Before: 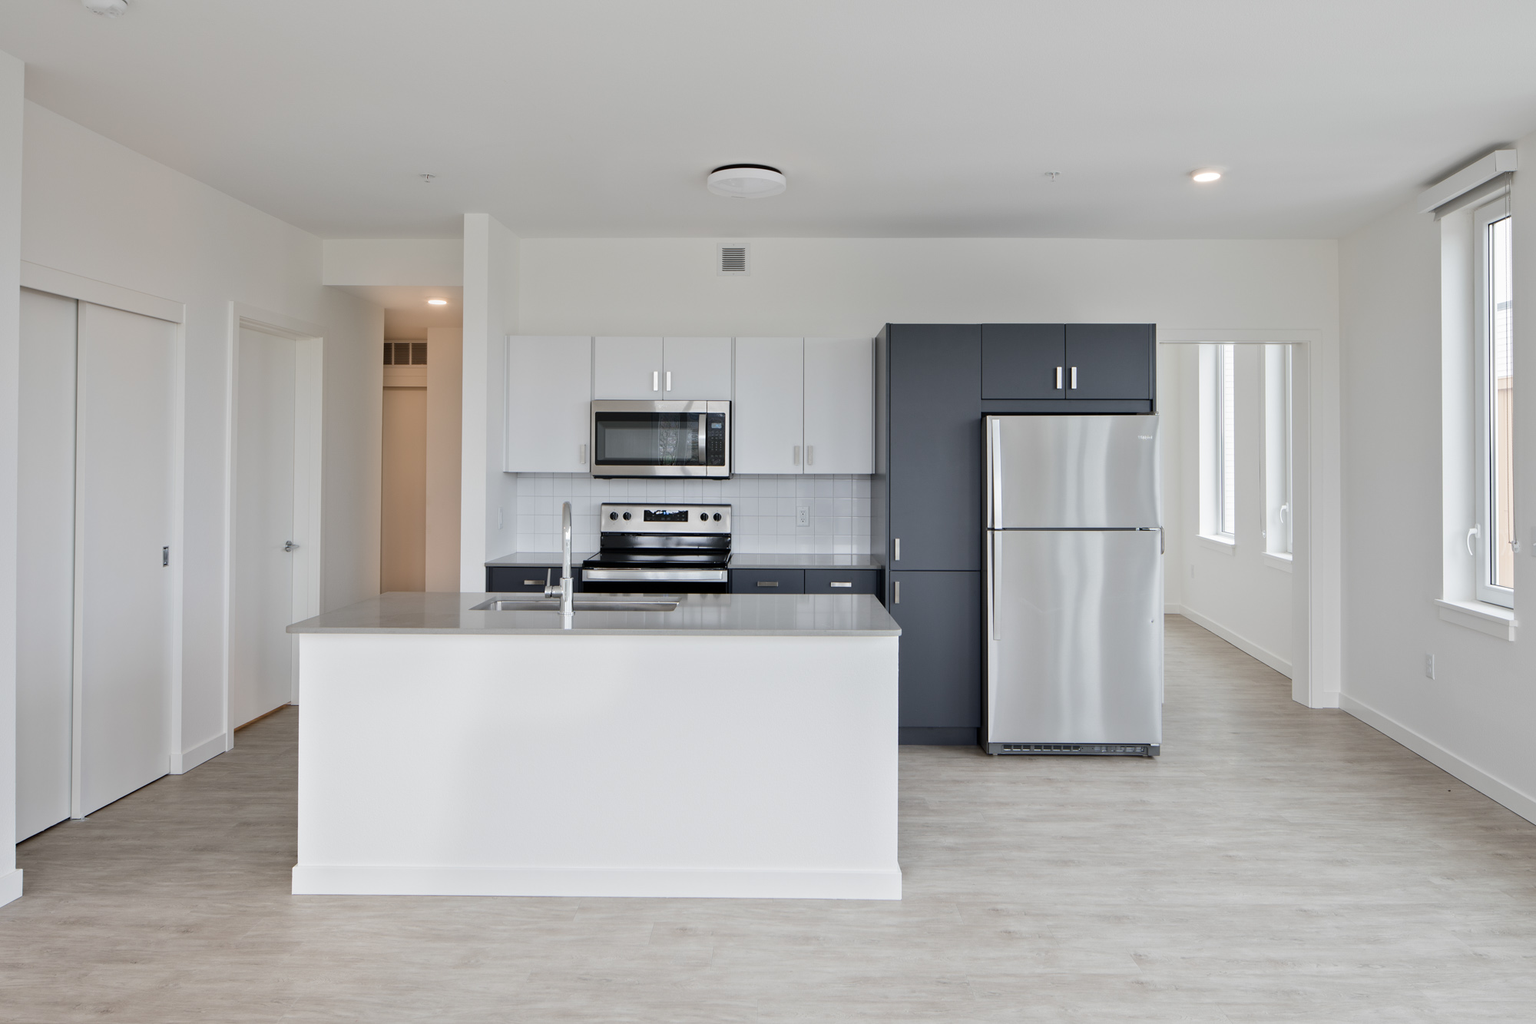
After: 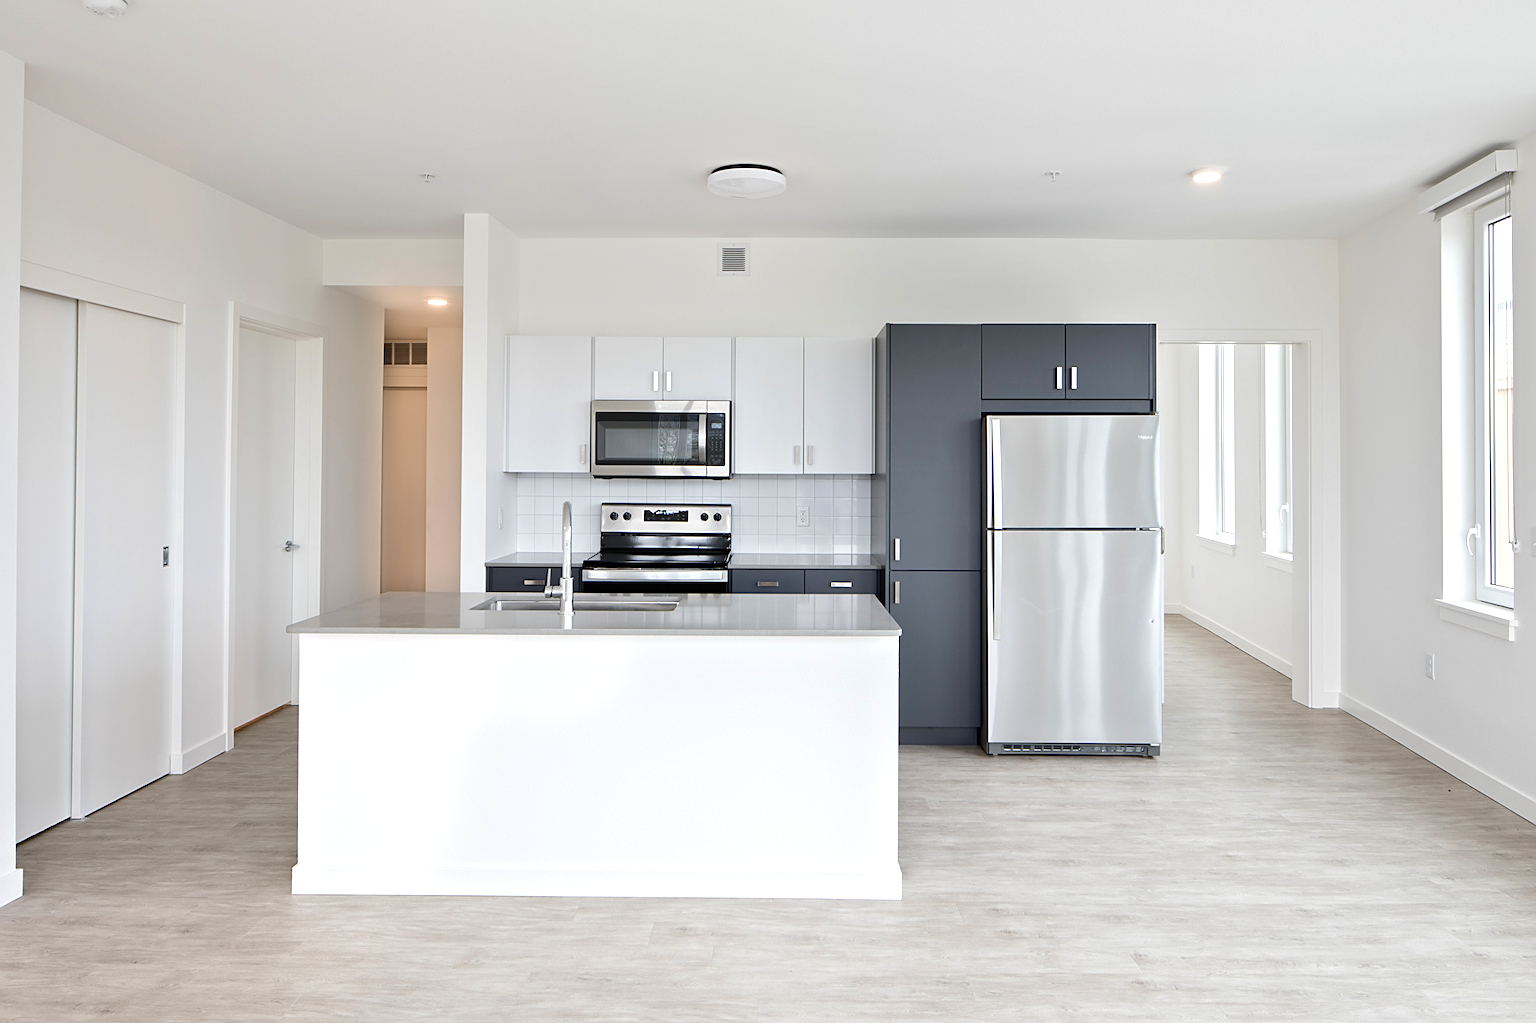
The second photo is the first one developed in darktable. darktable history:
exposure: black level correction 0, exposure 0.498 EV, compensate exposure bias true, compensate highlight preservation false
sharpen: amount 0.462
tone equalizer: edges refinement/feathering 500, mask exposure compensation -1.57 EV, preserve details no
